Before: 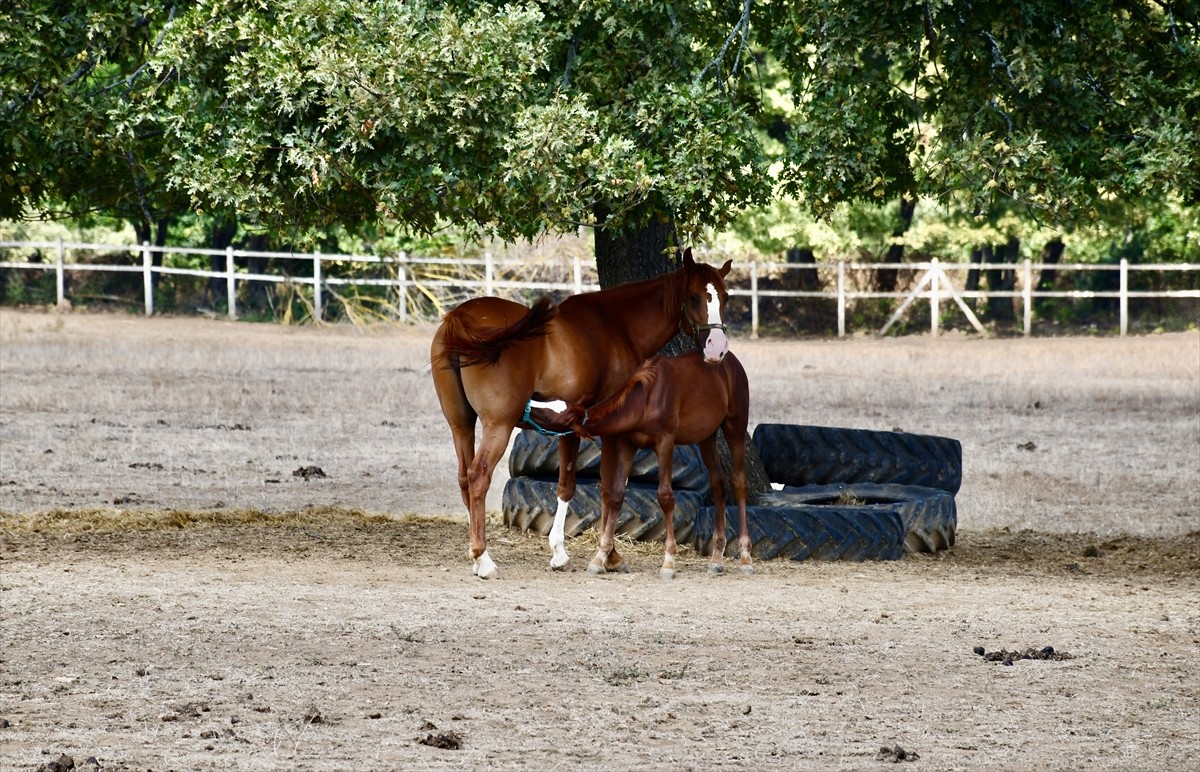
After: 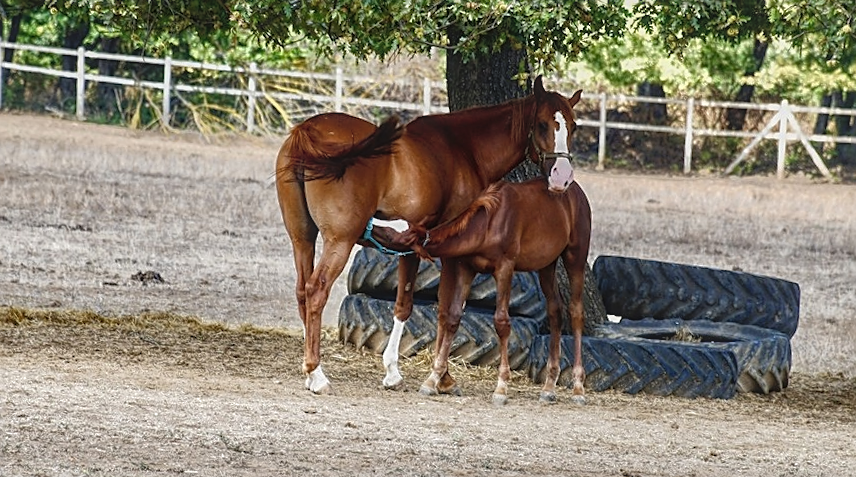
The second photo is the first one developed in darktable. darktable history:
sharpen: amount 0.478
crop and rotate: angle -3.37°, left 9.79%, top 20.73%, right 12.42%, bottom 11.82%
local contrast: highlights 66%, shadows 33%, detail 166%, midtone range 0.2
